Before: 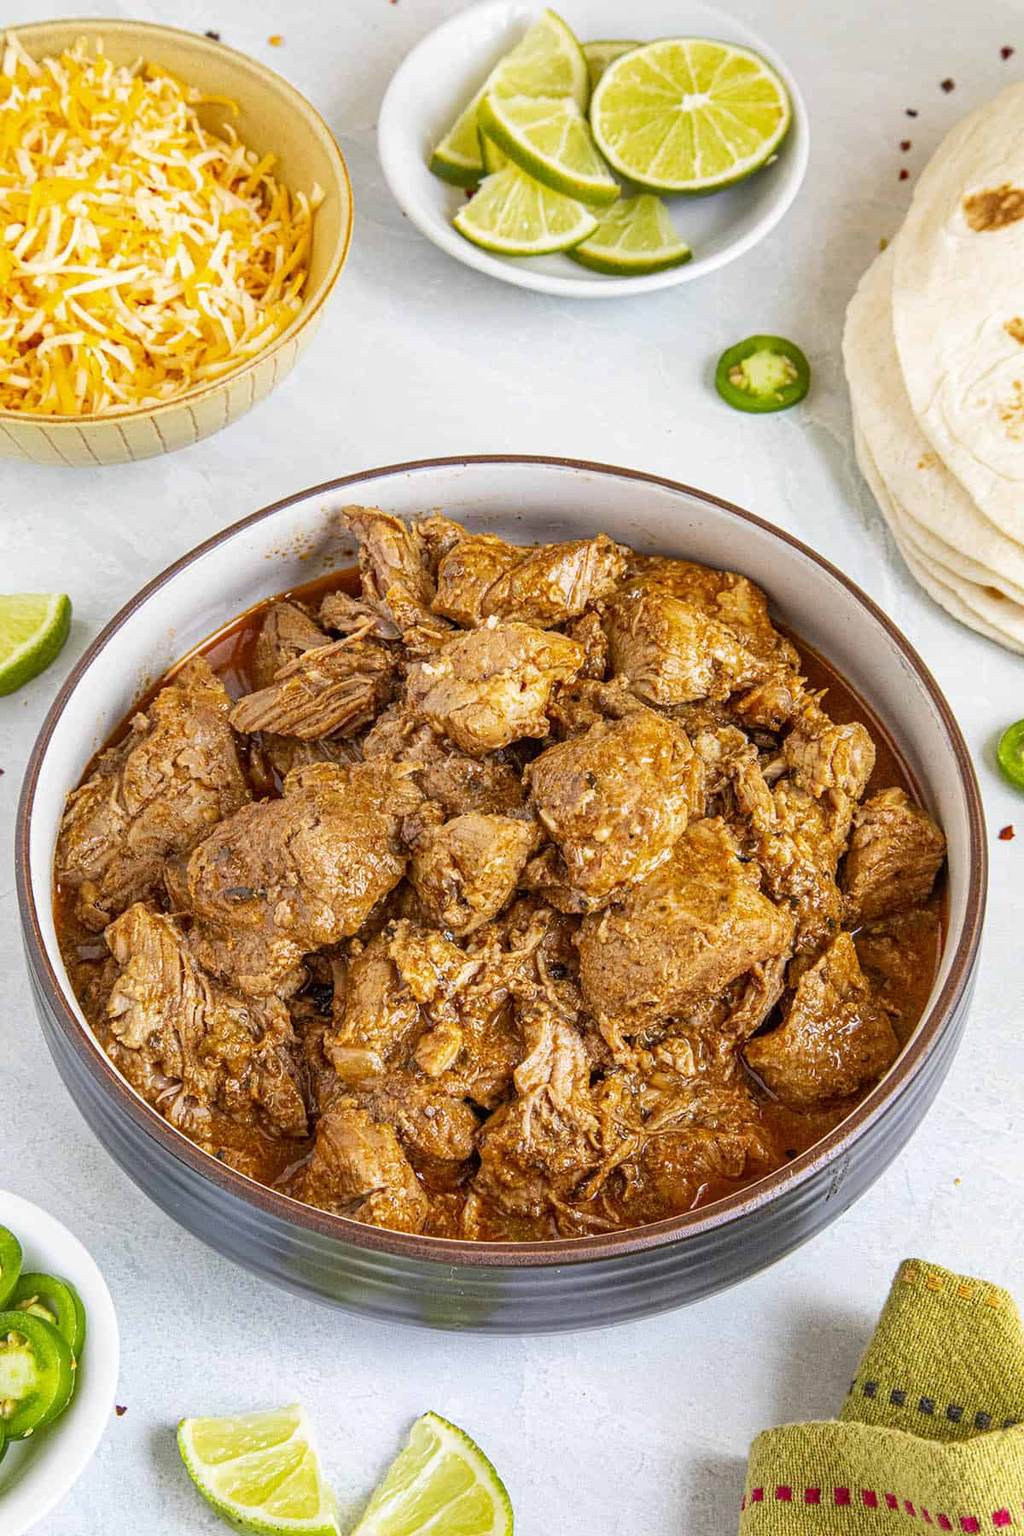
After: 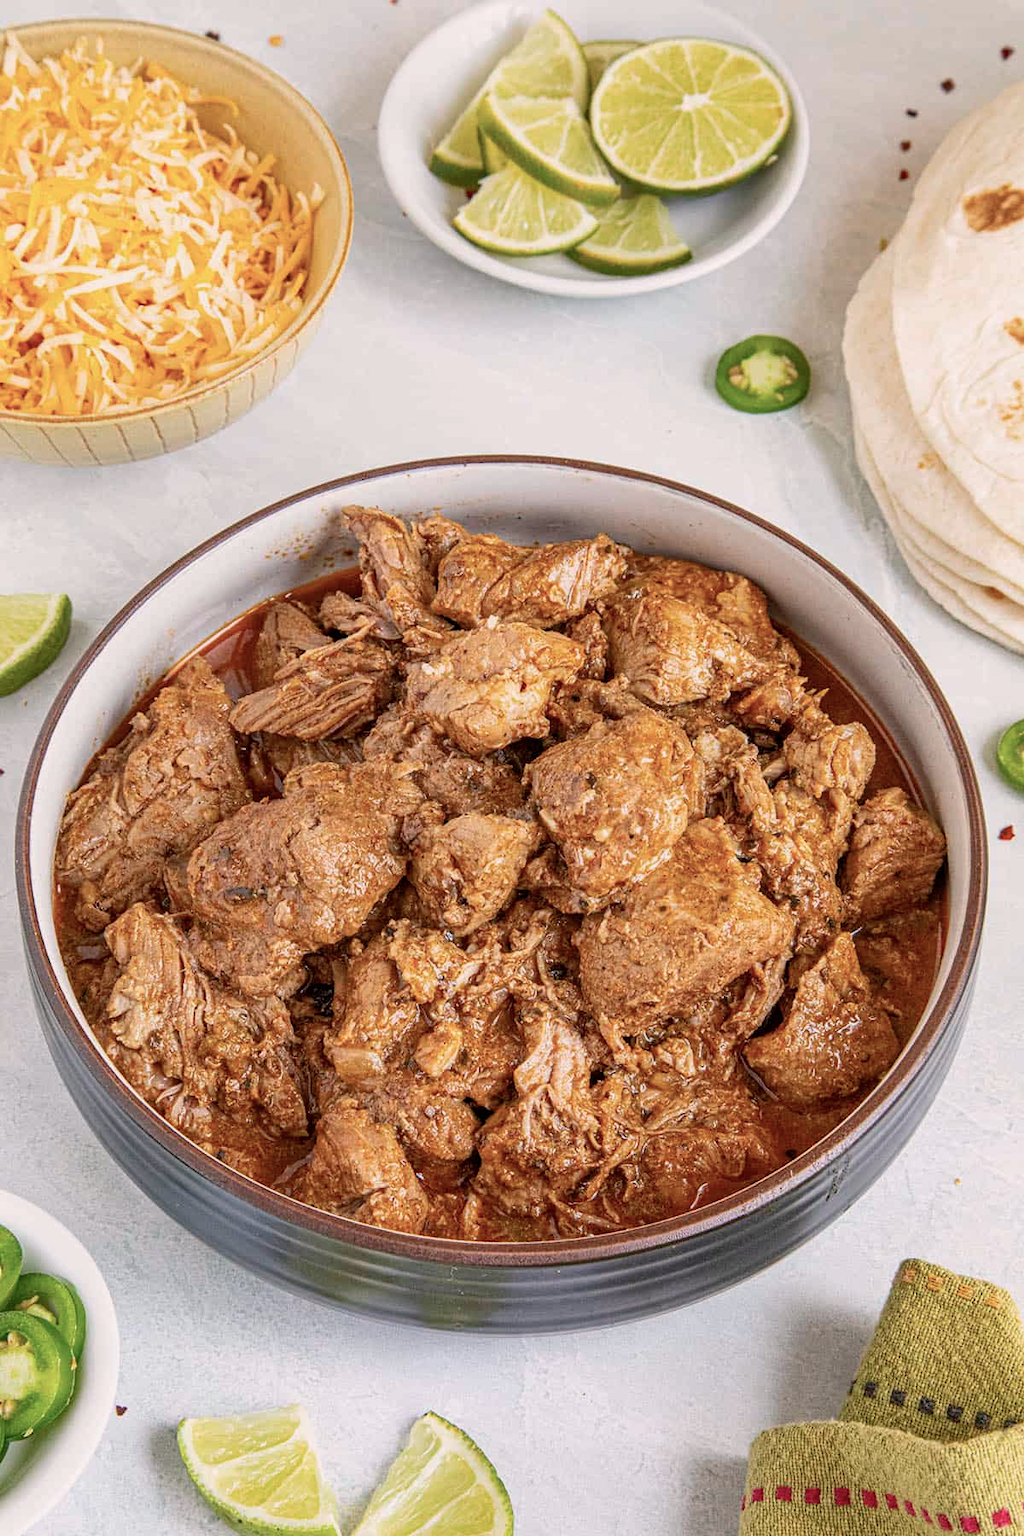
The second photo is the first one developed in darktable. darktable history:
exposure: exposure -0.157 EV, compensate highlight preservation false
color balance rgb: highlights gain › chroma 0.931%, highlights gain › hue 24.33°, linear chroma grading › shadows -2.143%, linear chroma grading › highlights -14.461%, linear chroma grading › global chroma -9.968%, linear chroma grading › mid-tones -10.335%, perceptual saturation grading › global saturation 0.246%
